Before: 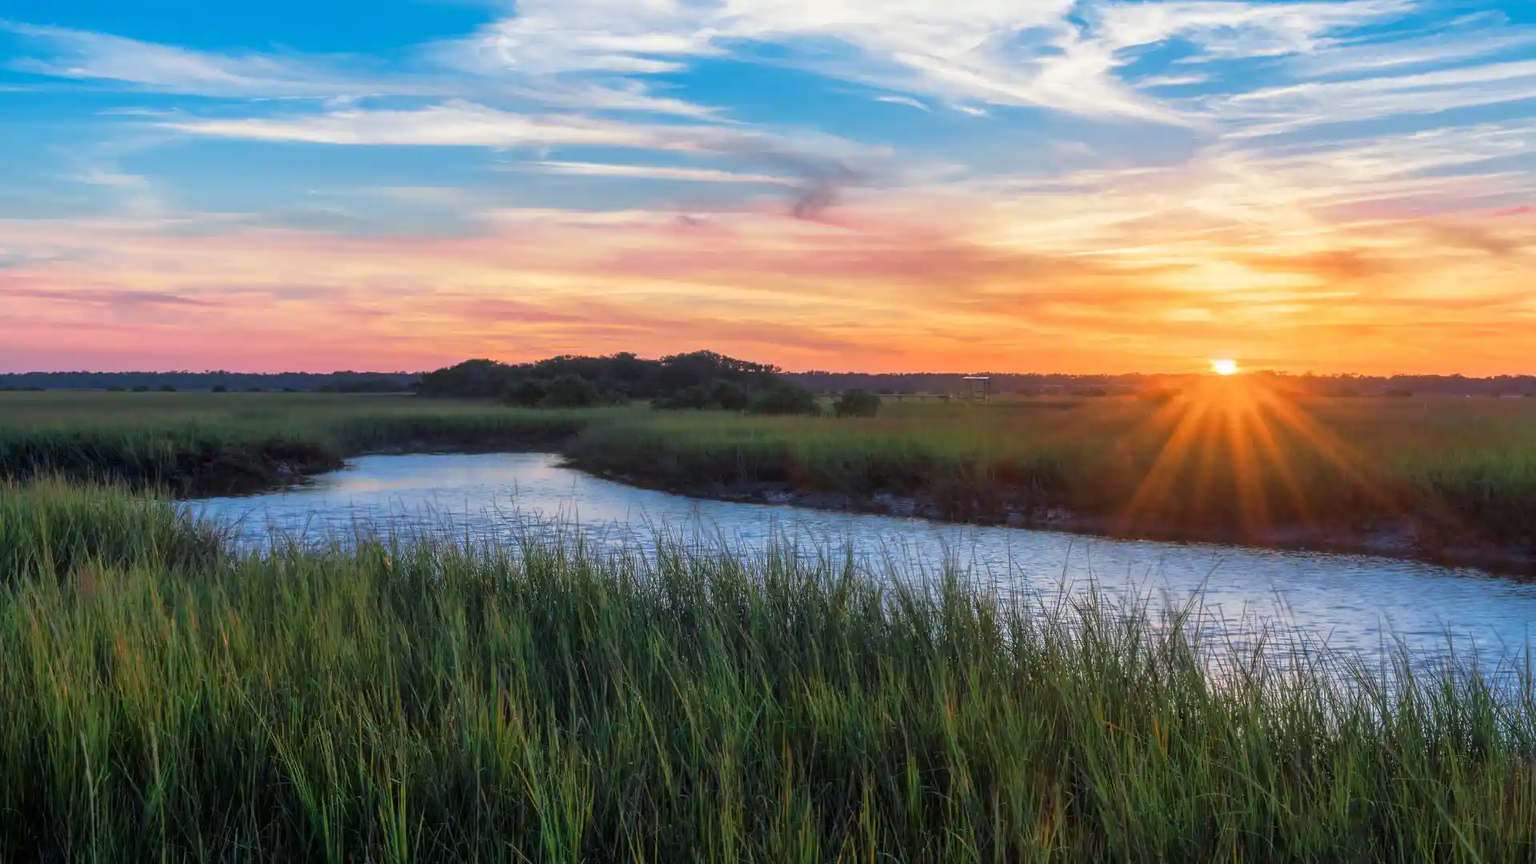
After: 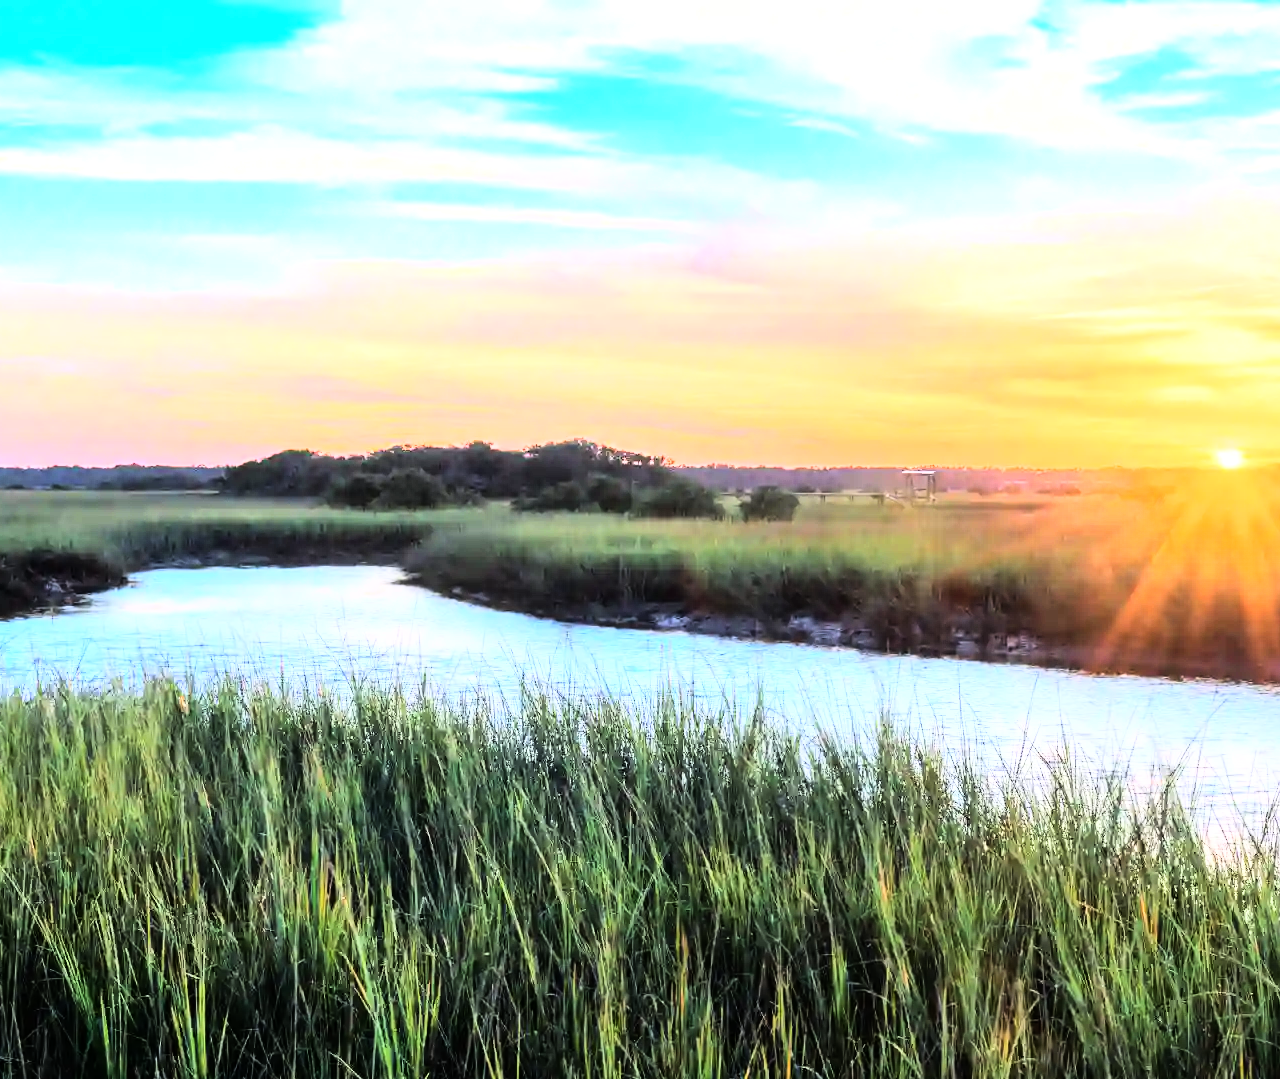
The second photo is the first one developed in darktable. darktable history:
exposure: black level correction 0, exposure 1 EV, compensate highlight preservation false
crop and rotate: left 15.754%, right 17.579%
rgb curve: curves: ch0 [(0, 0) (0.21, 0.15) (0.24, 0.21) (0.5, 0.75) (0.75, 0.96) (0.89, 0.99) (1, 1)]; ch1 [(0, 0.02) (0.21, 0.13) (0.25, 0.2) (0.5, 0.67) (0.75, 0.9) (0.89, 0.97) (1, 1)]; ch2 [(0, 0.02) (0.21, 0.13) (0.25, 0.2) (0.5, 0.67) (0.75, 0.9) (0.89, 0.97) (1, 1)], compensate middle gray true
